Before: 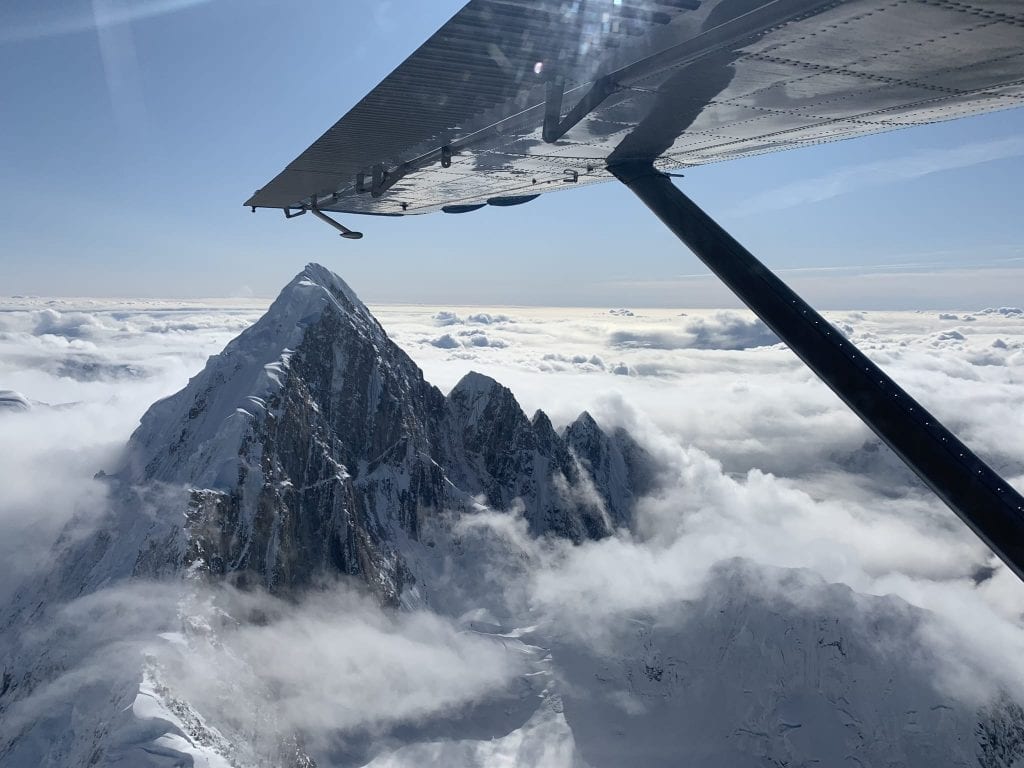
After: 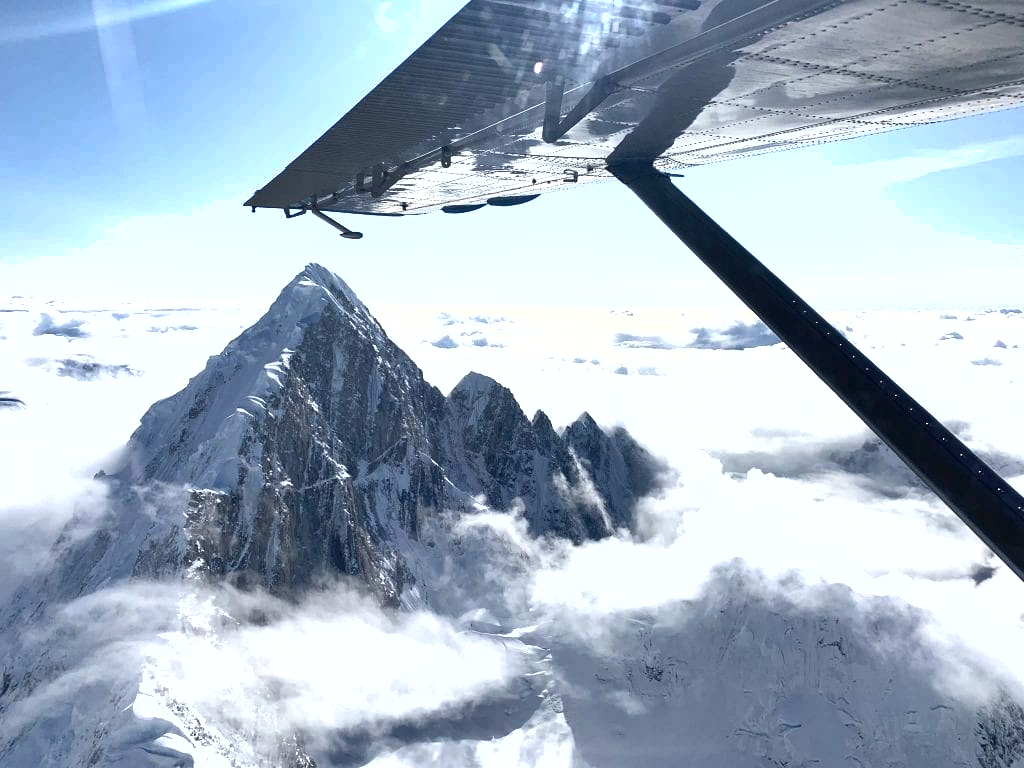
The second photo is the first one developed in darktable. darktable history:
exposure: exposure 1.223 EV, compensate highlight preservation false
shadows and highlights: low approximation 0.01, soften with gaussian
